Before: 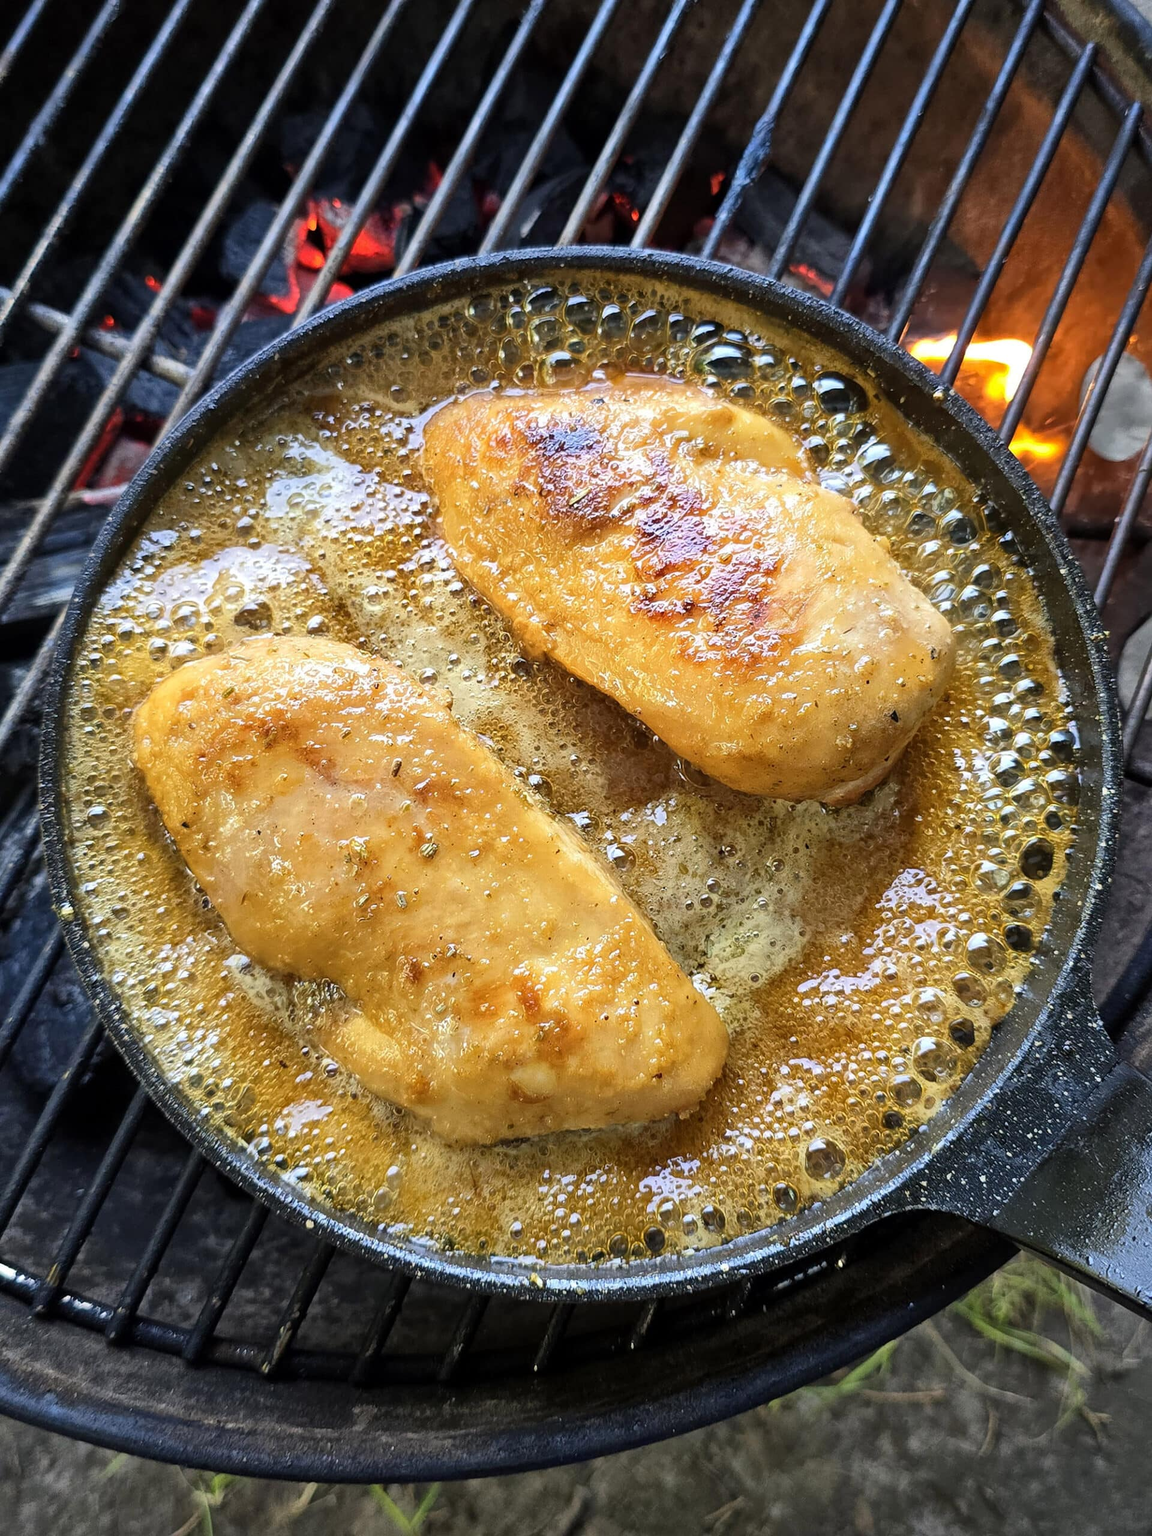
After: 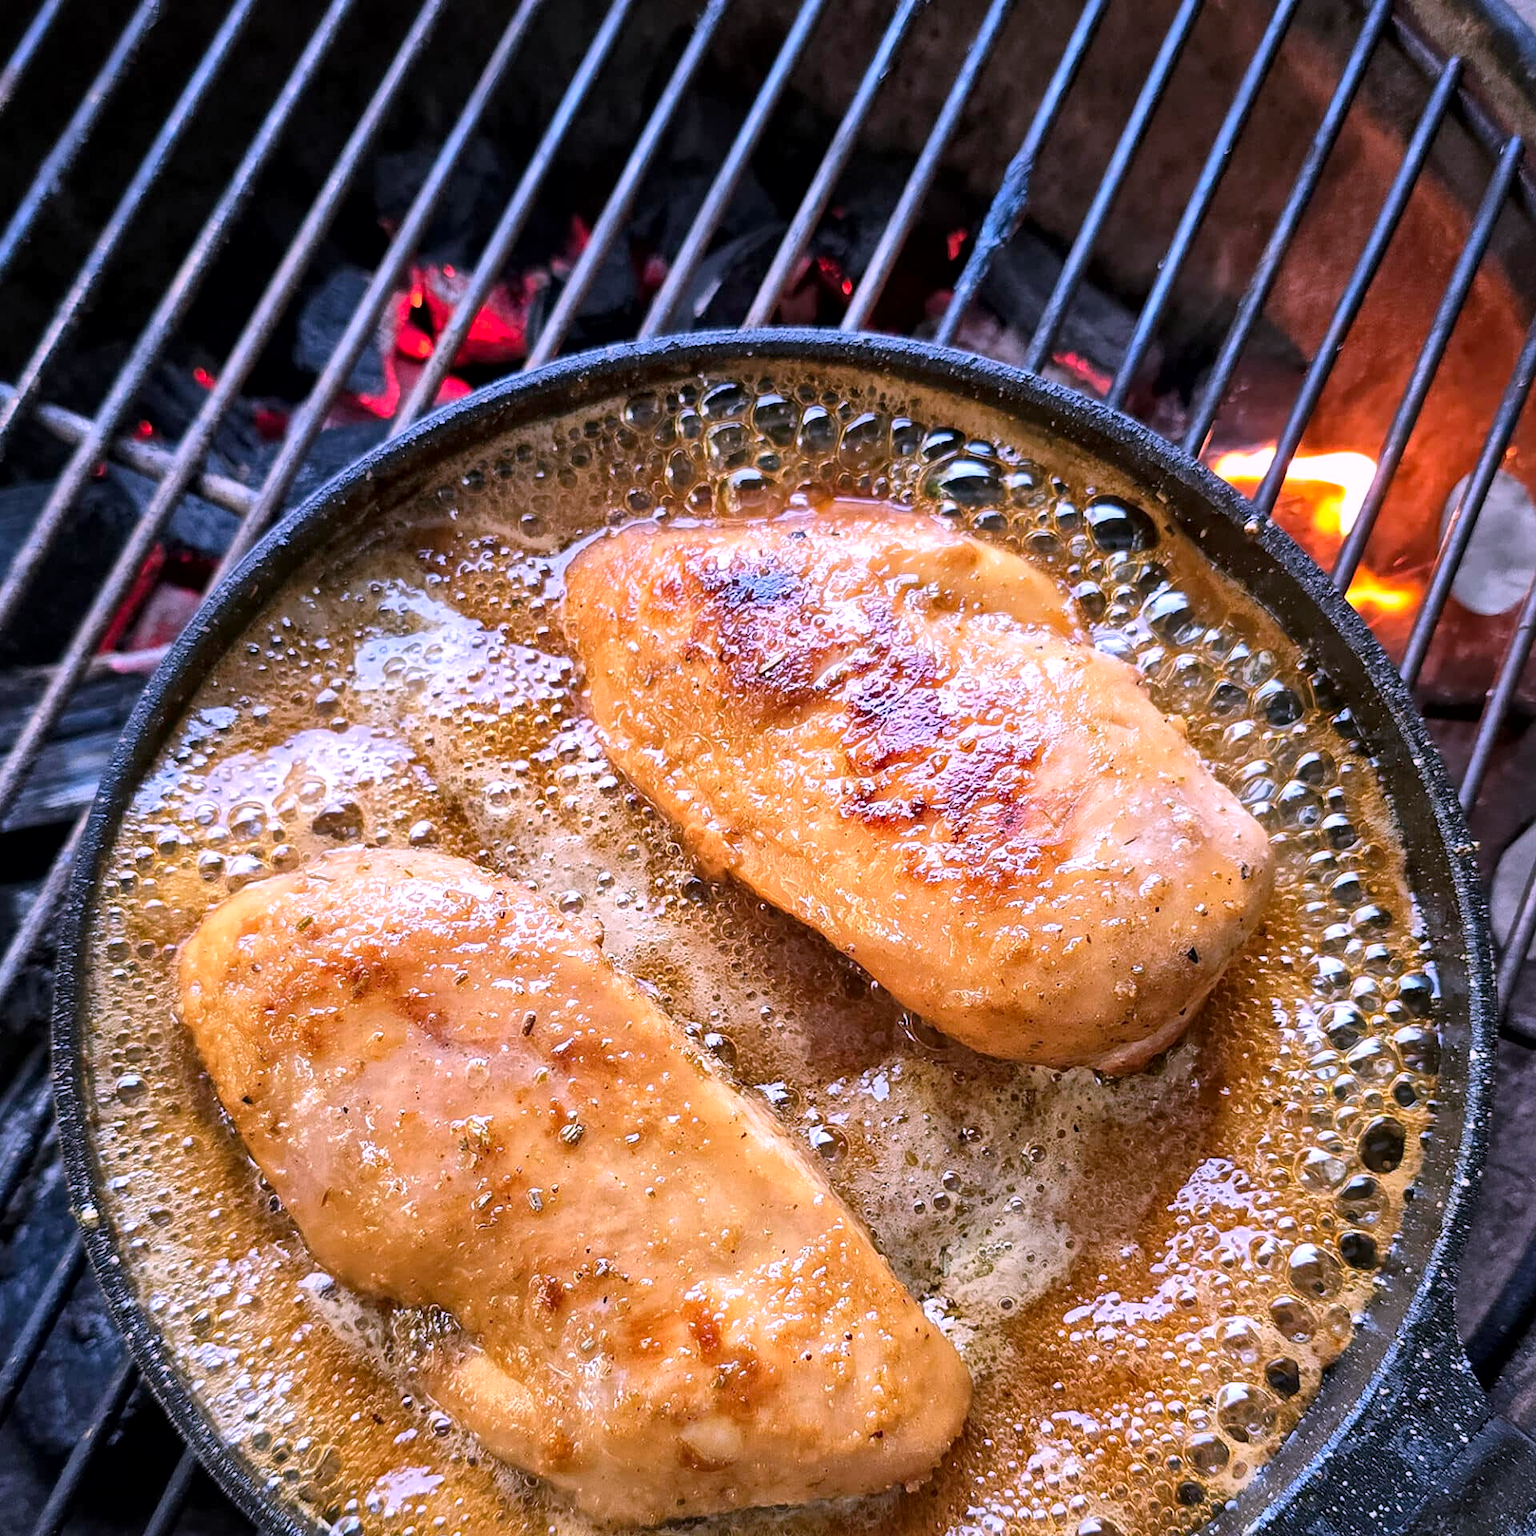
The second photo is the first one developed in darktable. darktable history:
local contrast: mode bilateral grid, contrast 19, coarseness 49, detail 138%, midtone range 0.2
color correction: highlights a* 15.23, highlights b* -25.73
crop: bottom 24.979%
